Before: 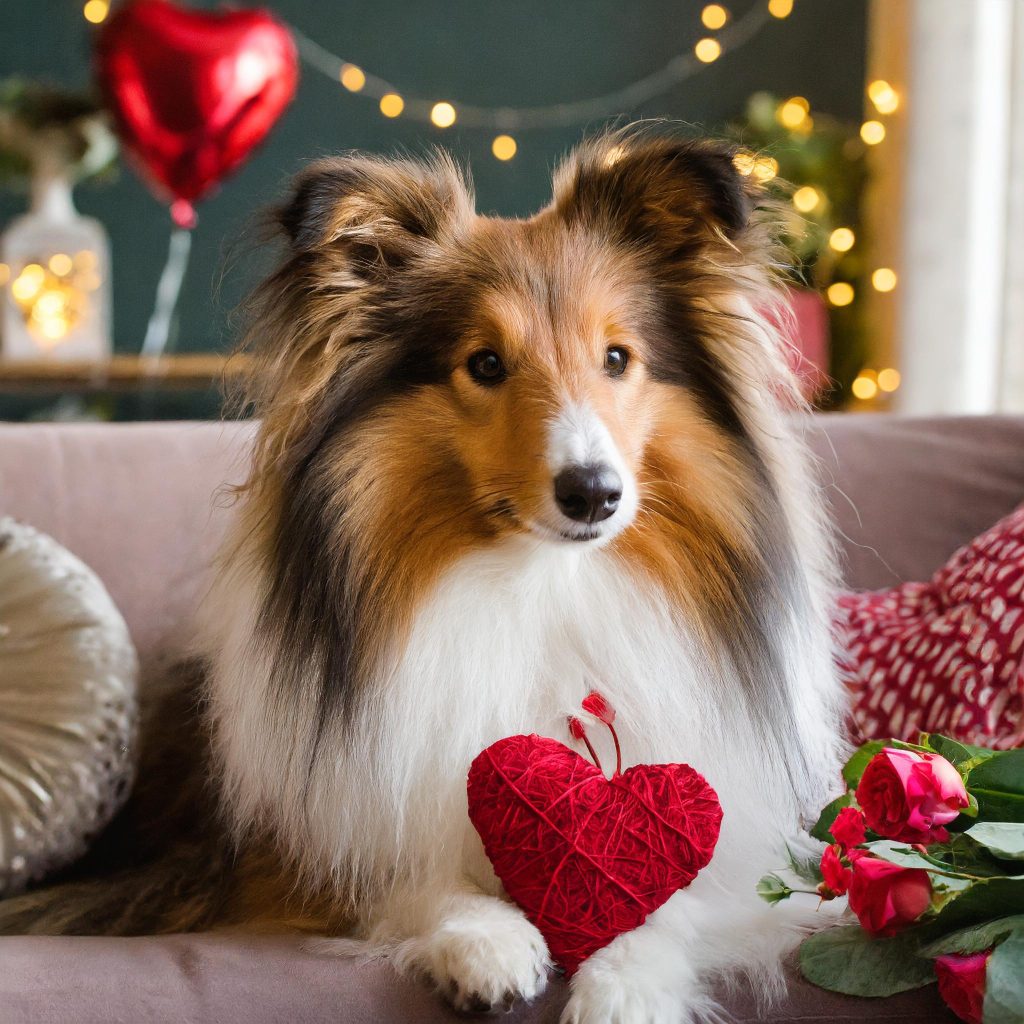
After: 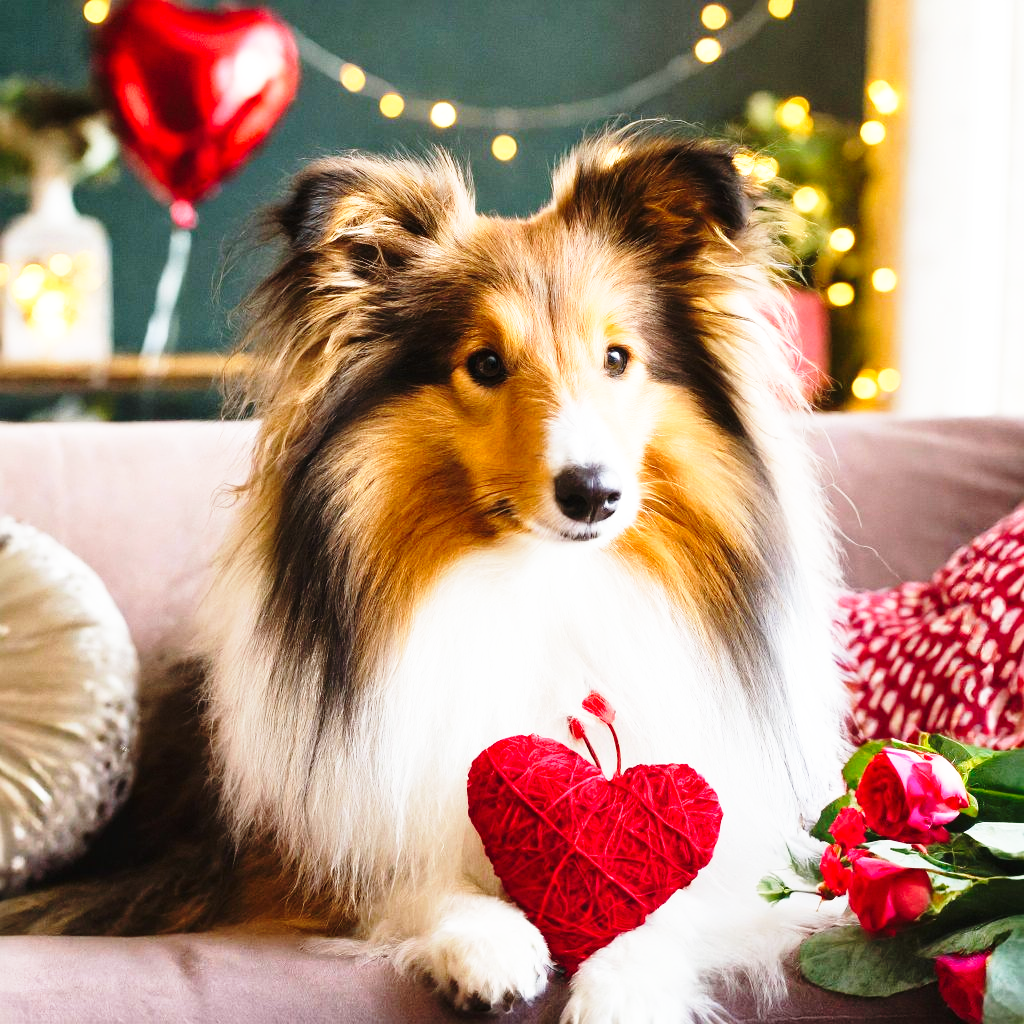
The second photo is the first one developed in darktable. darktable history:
exposure: black level correction -0.001, exposure 0.08 EV, compensate highlight preservation false
base curve: curves: ch0 [(0, 0) (0.026, 0.03) (0.109, 0.232) (0.351, 0.748) (0.669, 0.968) (1, 1)], preserve colors none
